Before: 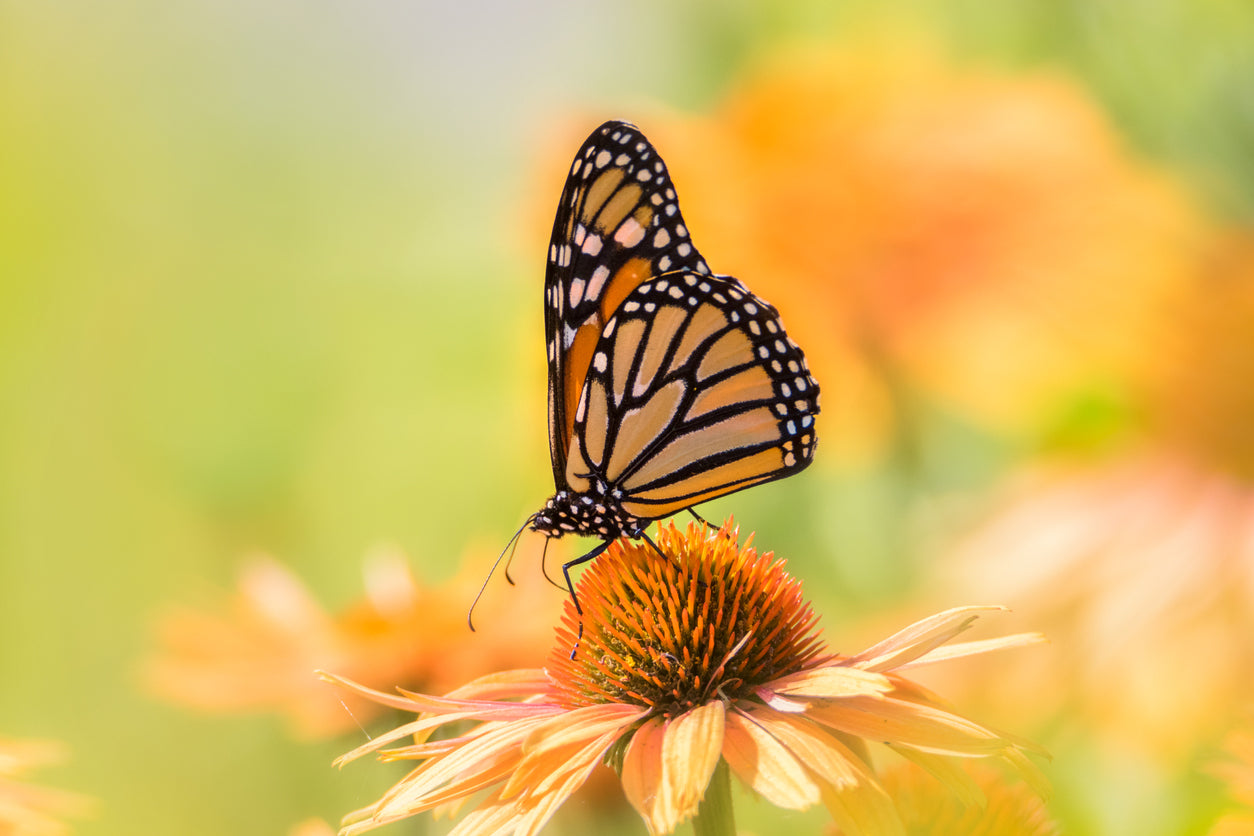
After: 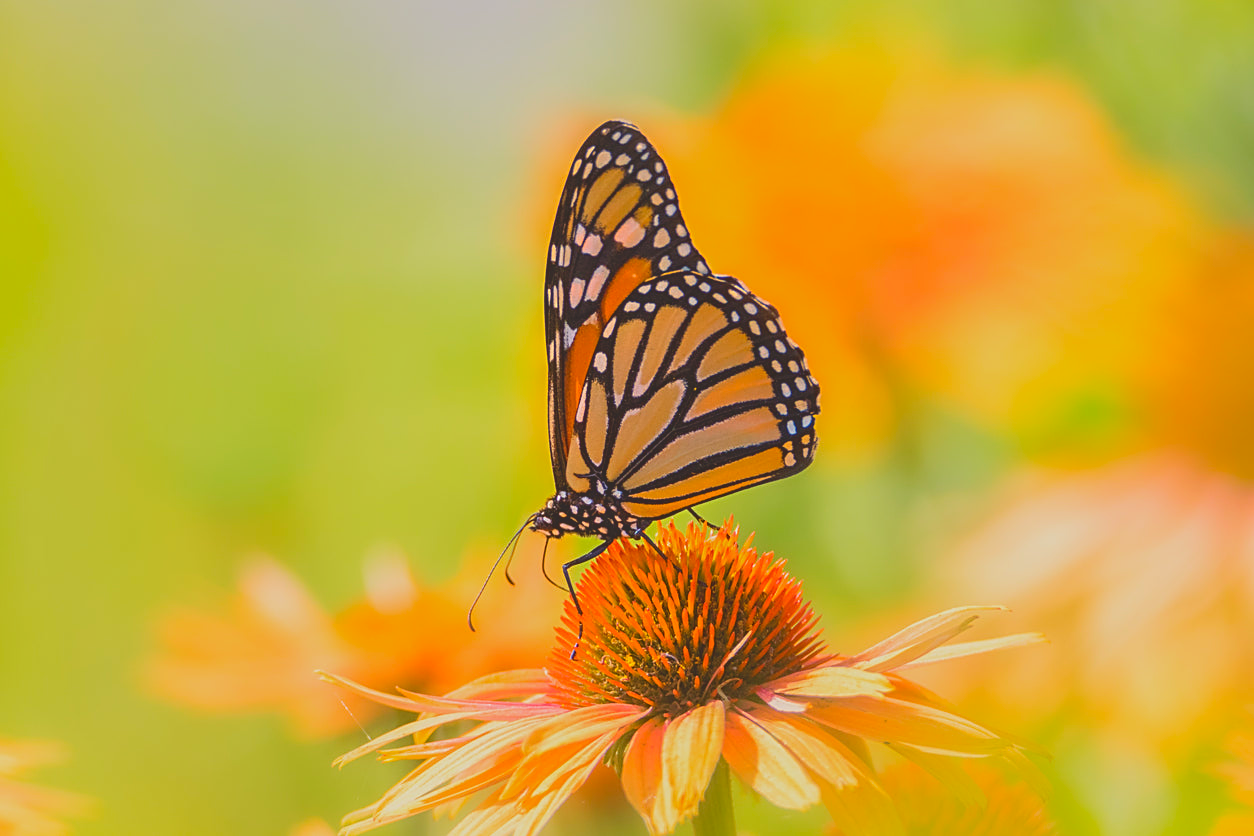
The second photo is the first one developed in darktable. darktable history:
contrast brightness saturation: contrast -0.19, saturation 0.19
sharpen: amount 0.6
local contrast: highlights 68%, shadows 68%, detail 82%, midtone range 0.325
